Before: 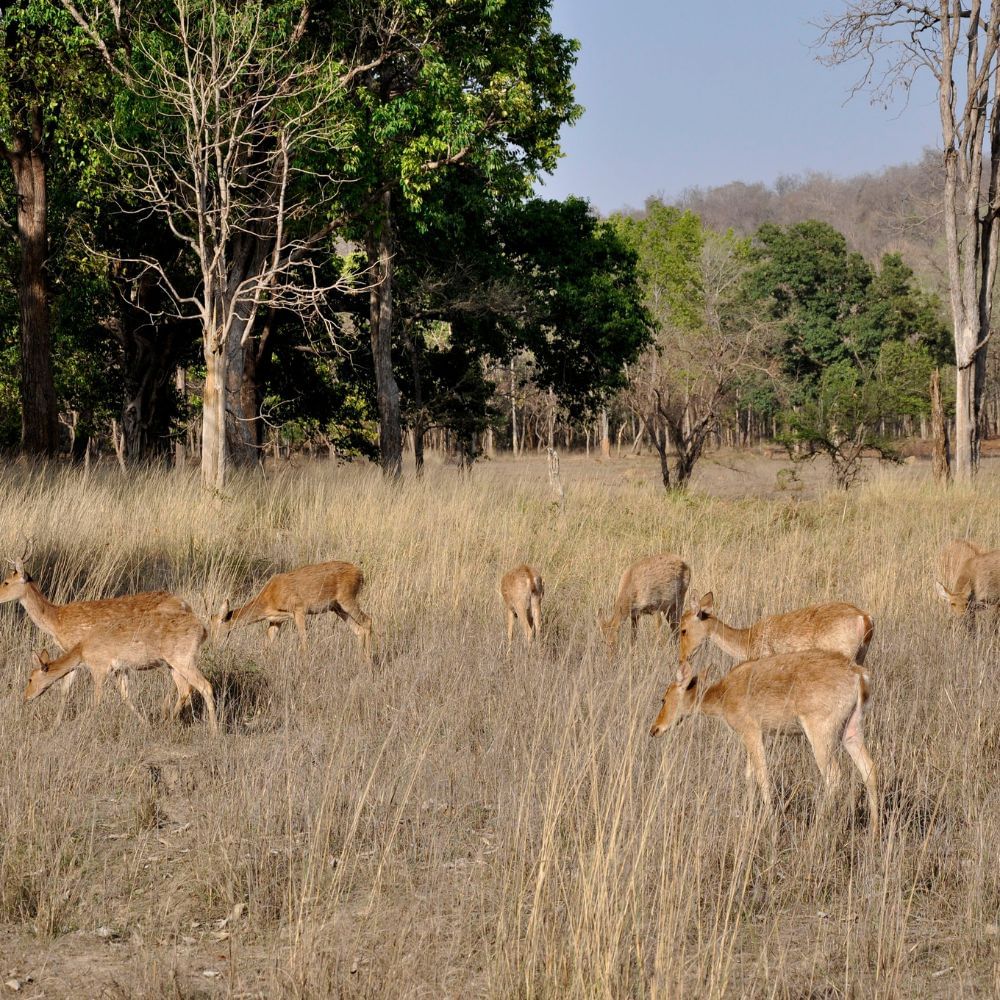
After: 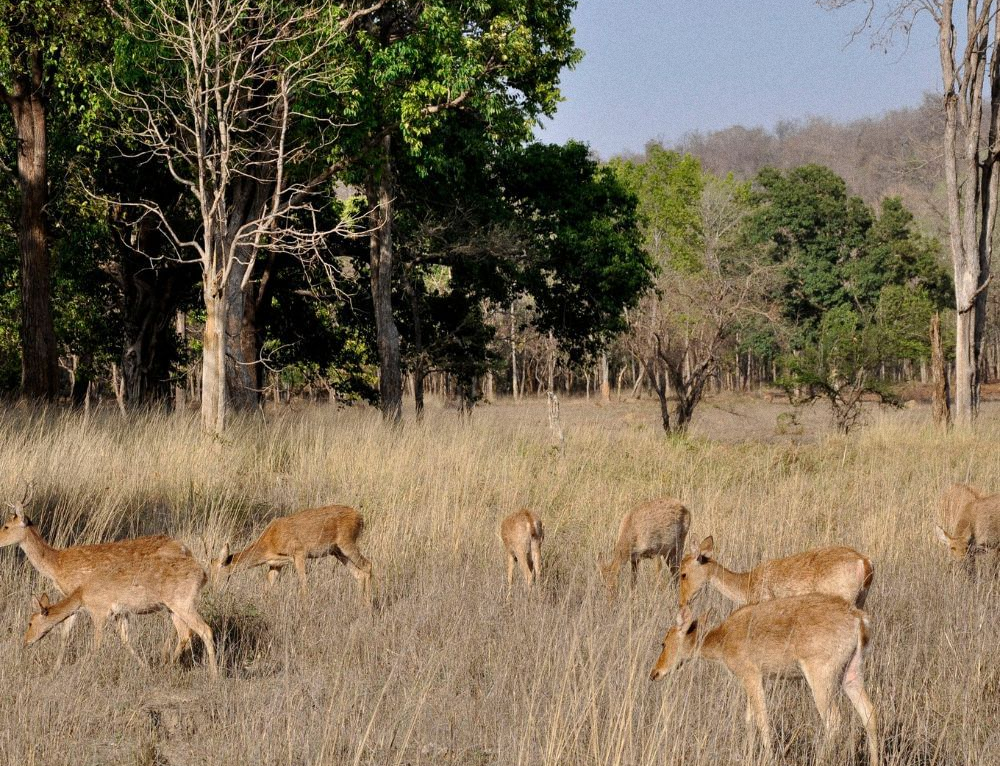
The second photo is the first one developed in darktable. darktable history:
grain: coarseness 0.47 ISO
crop: top 5.667%, bottom 17.637%
